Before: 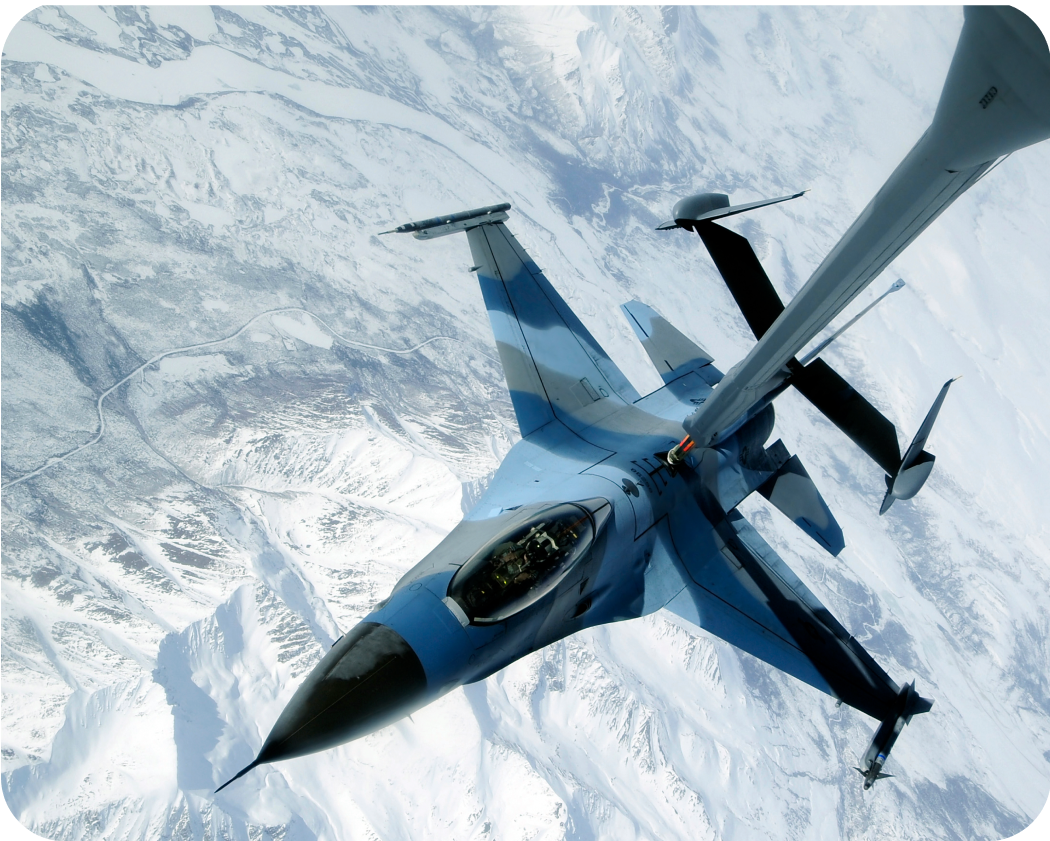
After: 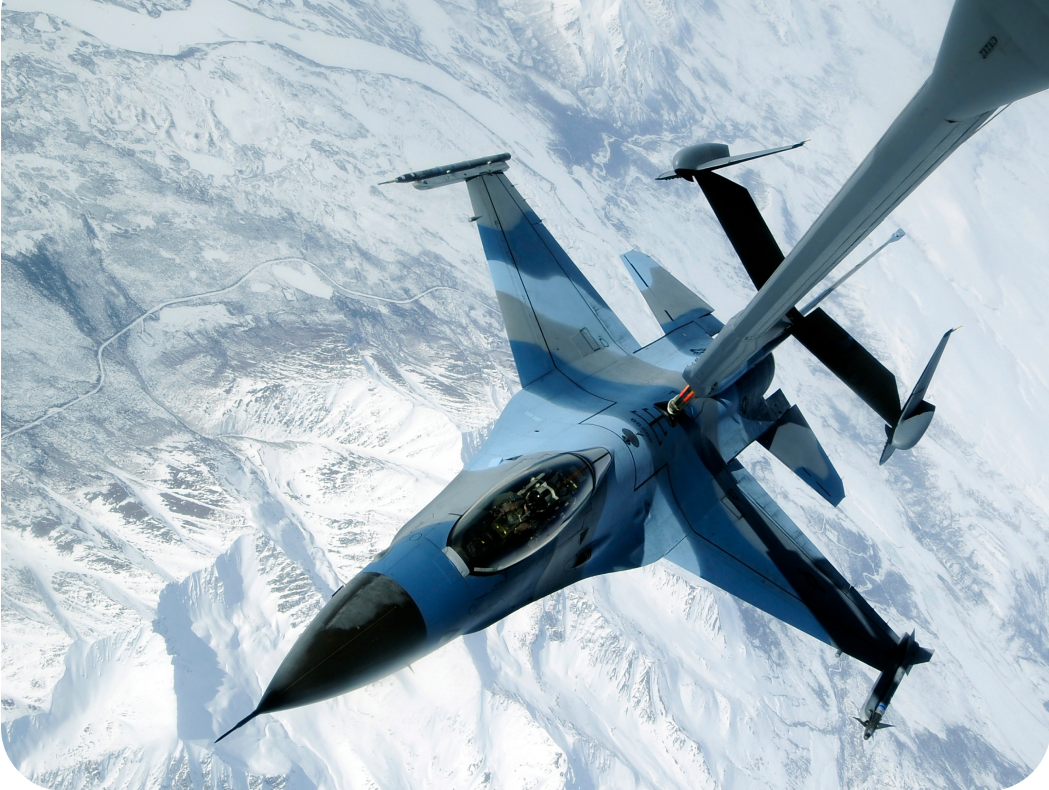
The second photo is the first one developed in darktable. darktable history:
crop and rotate: top 6.011%
